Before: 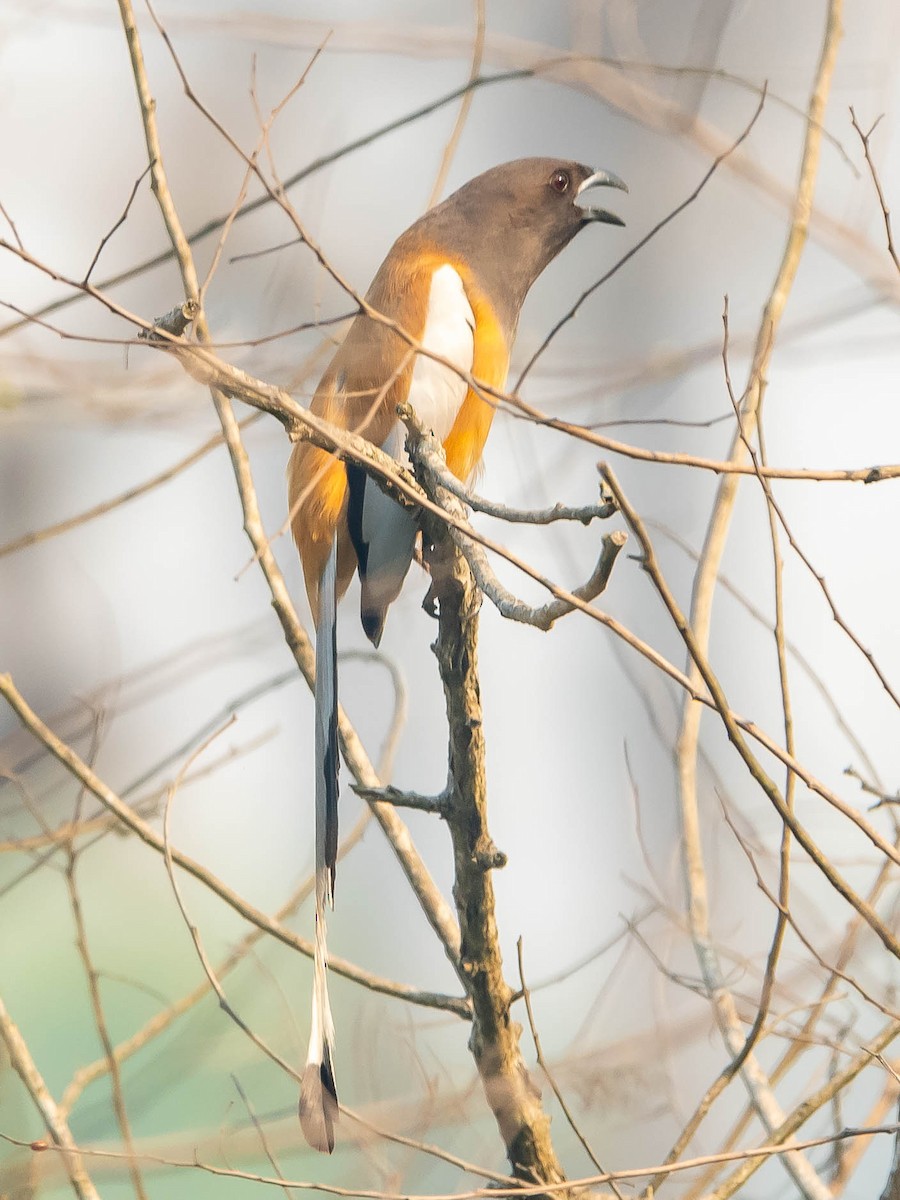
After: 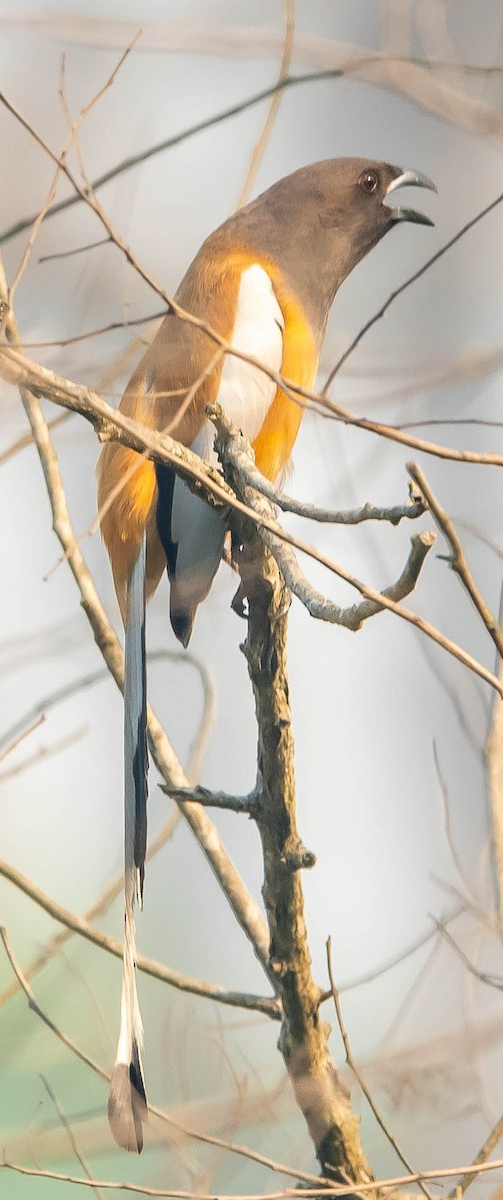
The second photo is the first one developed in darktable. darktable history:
crop: left 21.324%, right 22.678%
